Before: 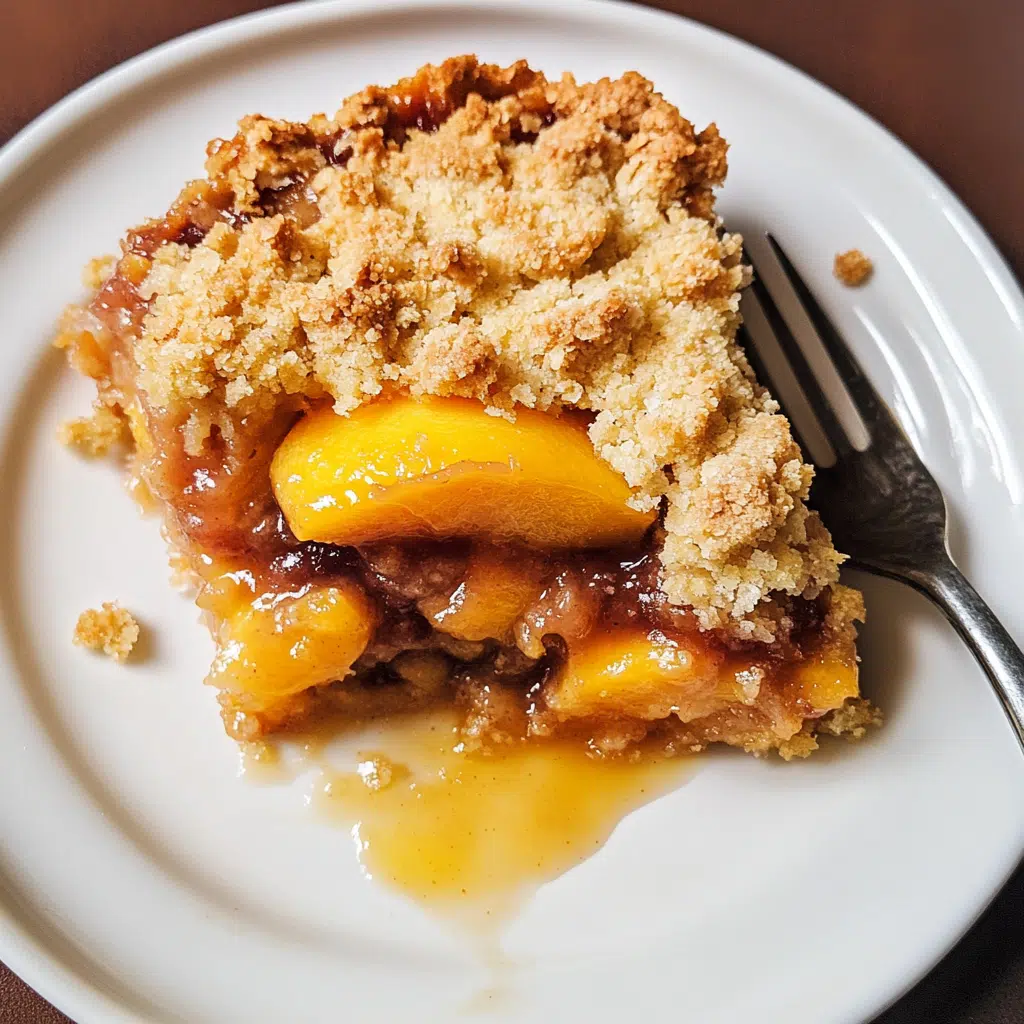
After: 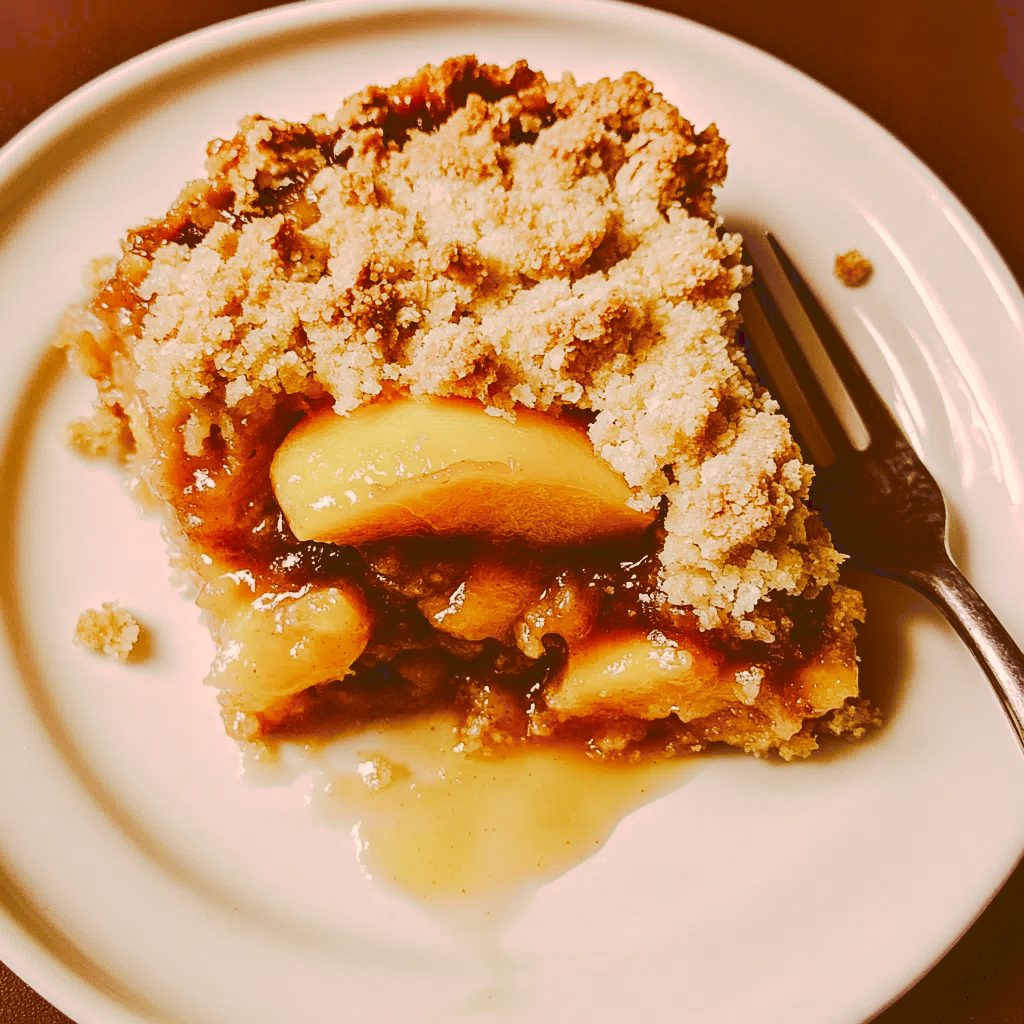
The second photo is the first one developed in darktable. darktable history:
tone curve: curves: ch0 [(0, 0) (0.003, 0.15) (0.011, 0.151) (0.025, 0.15) (0.044, 0.15) (0.069, 0.151) (0.1, 0.153) (0.136, 0.16) (0.177, 0.183) (0.224, 0.21) (0.277, 0.253) (0.335, 0.309) (0.399, 0.389) (0.468, 0.479) (0.543, 0.58) (0.623, 0.677) (0.709, 0.747) (0.801, 0.808) (0.898, 0.87) (1, 1)], preserve colors none
color look up table: target L [93.18, 90.95, 83.94, 80.55, 76.78, 73.66, 59.04, 57.83, 46.68, 47.79, 35.8, 36.46, 9.708, 82.6, 78.59, 69.12, 66.18, 58.17, 55.33, 52.42, 47.74, 46.99, 46.04, 41.72, 36.29, 35.33, 27.25, 21.04, 9.502, 96.25, 86.61, 62.45, 73.36, 74.93, 59.85, 44.63, 40.88, 36.18, 21.86, 35.02, 10.89, 90.58, 83.38, 79.15, 70.49, 68.81, 41.89, 39.75, 24.89], target a [3.895, -11.43, -22.1, 5.344, -27.3, 7.835, -13.85, 1.479, -12.15, 7.804, -5.944, -4.387, 44.98, 10.44, 17.06, 36.86, 44.66, 16.48, 61.12, 64.73, 27.06, 48.63, 45.2, 28.42, 15.88, 50.2, 41.42, 43.17, 44.92, 14.27, 19.51, 23.45, 21.61, 28.35, 45.29, 20.79, 32.93, 30.21, 26.03, 45.43, 47.66, 3.779, -8.605, 6.133, -1.266, 14.8, 11.59, 9.33, 12.87], target b [35.88, 63.7, 36.28, 25.24, 63.79, 41.38, 24.8, 22.46, 51.28, 55.09, 60.96, 62.26, 16.54, 49.66, 23.83, 46.12, 19.49, 34.44, 27.92, 74.26, 62.23, 80.08, 21.55, 71.21, 61.96, 60.21, 46.13, 36.06, 16.16, 6.072, -5.132, 18.3, -7.966, -16.89, -6.297, -0.222, -7.06, -12.91, 37.11, -25.78, 18.29, 1.32, 9.854, -5.78, 14.66, 8.828, 21.12, 6.397, 42.3], num patches 49
